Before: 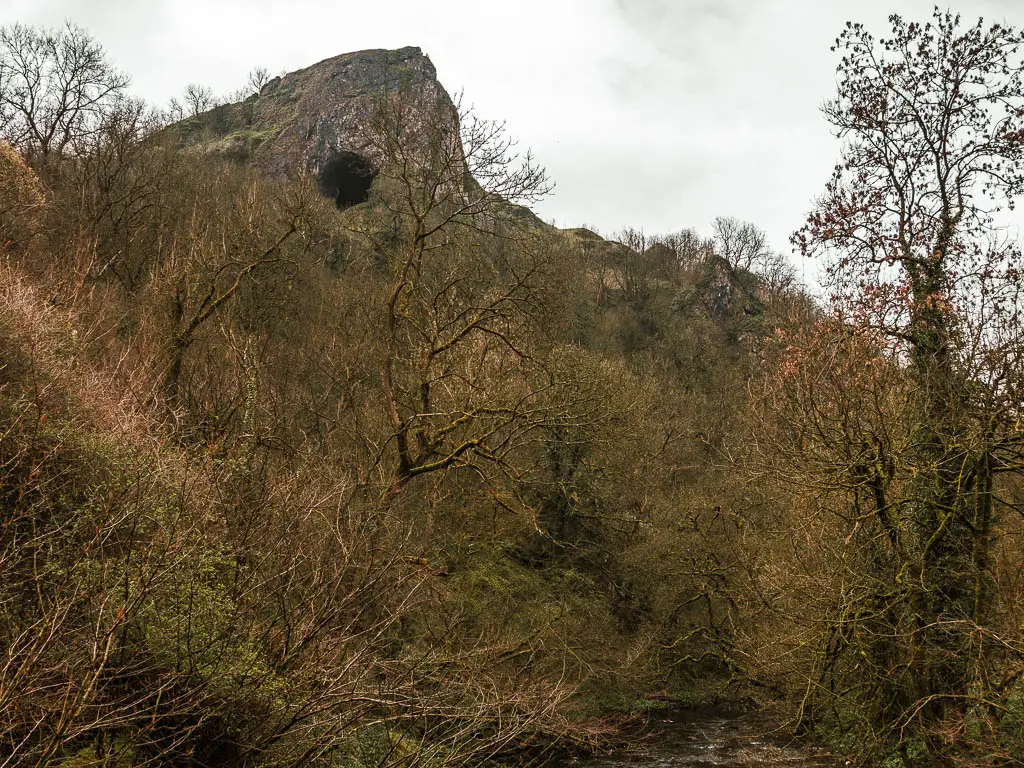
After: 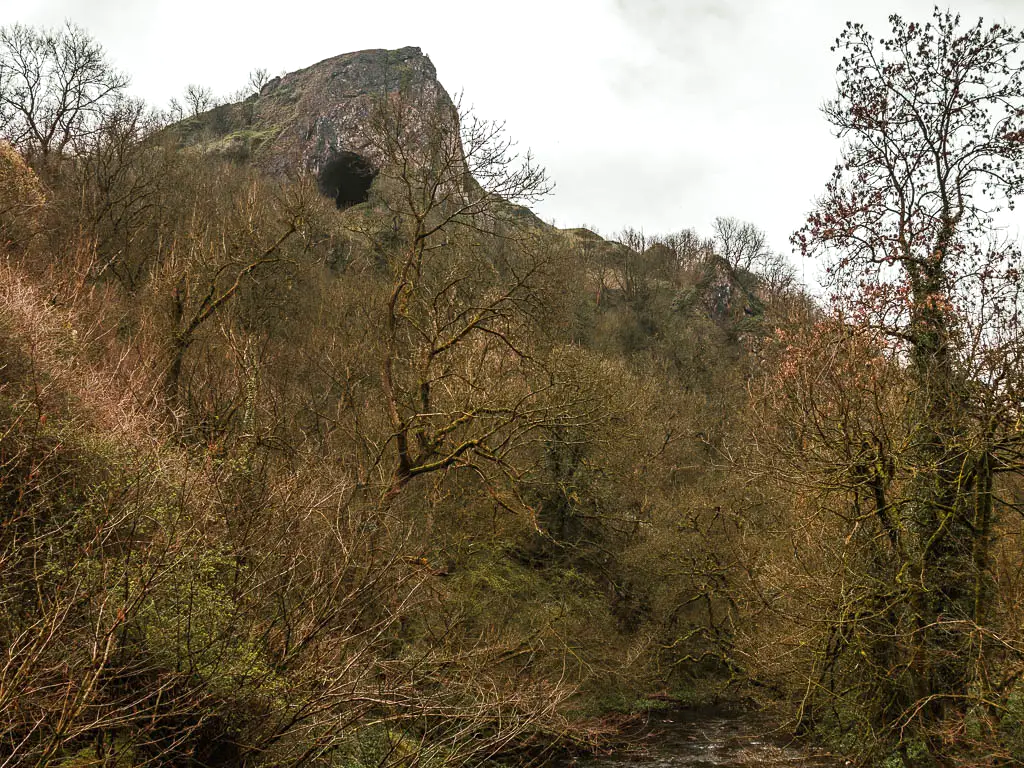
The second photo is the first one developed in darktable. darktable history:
exposure: exposure 0.151 EV, compensate highlight preservation false
